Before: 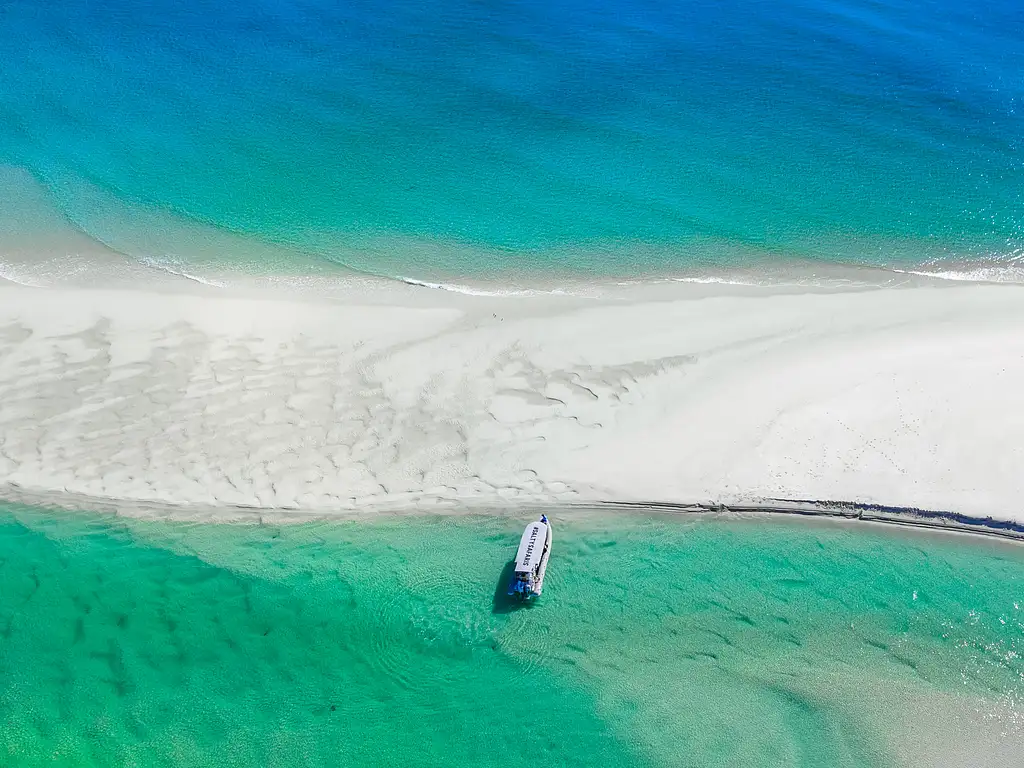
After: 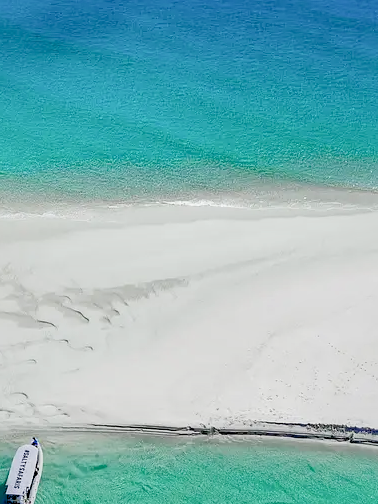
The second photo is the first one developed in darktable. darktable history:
local contrast: mode bilateral grid, contrast 19, coarseness 51, detail 179%, midtone range 0.2
filmic rgb: black relative exposure -6.56 EV, white relative exposure 4.75 EV, threshold 3.02 EV, hardness 3.14, contrast 0.804, enable highlight reconstruction true
crop and rotate: left 49.772%, top 10.131%, right 13.228%, bottom 24.191%
exposure: black level correction 0.012, exposure 0.697 EV, compensate exposure bias true, compensate highlight preservation false
